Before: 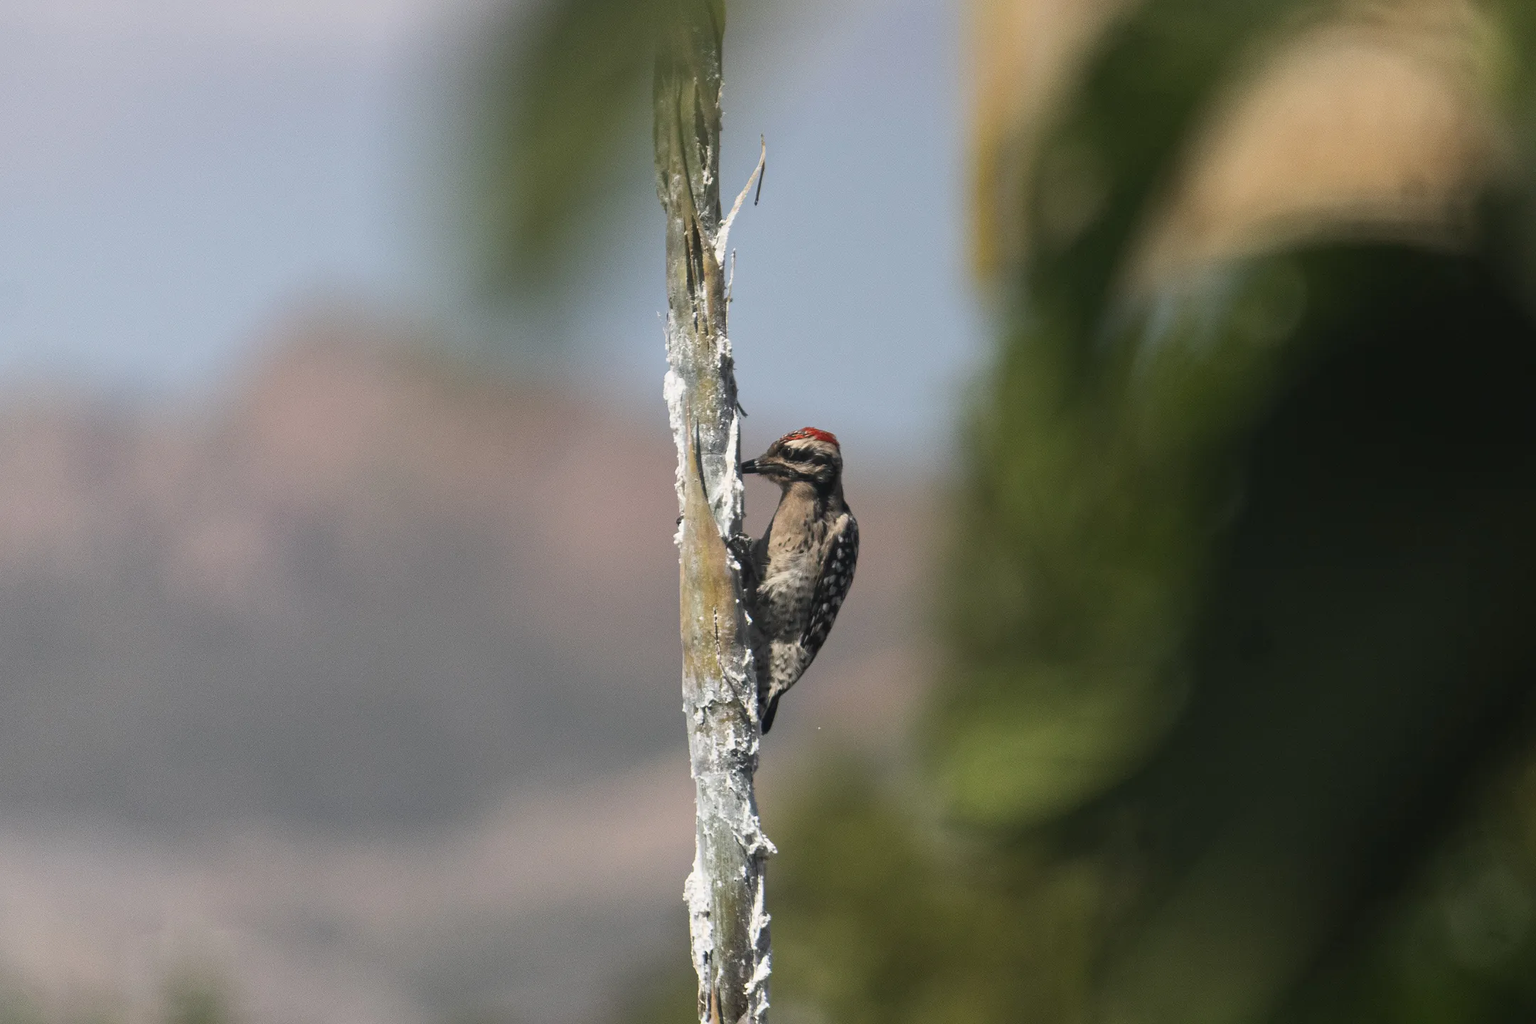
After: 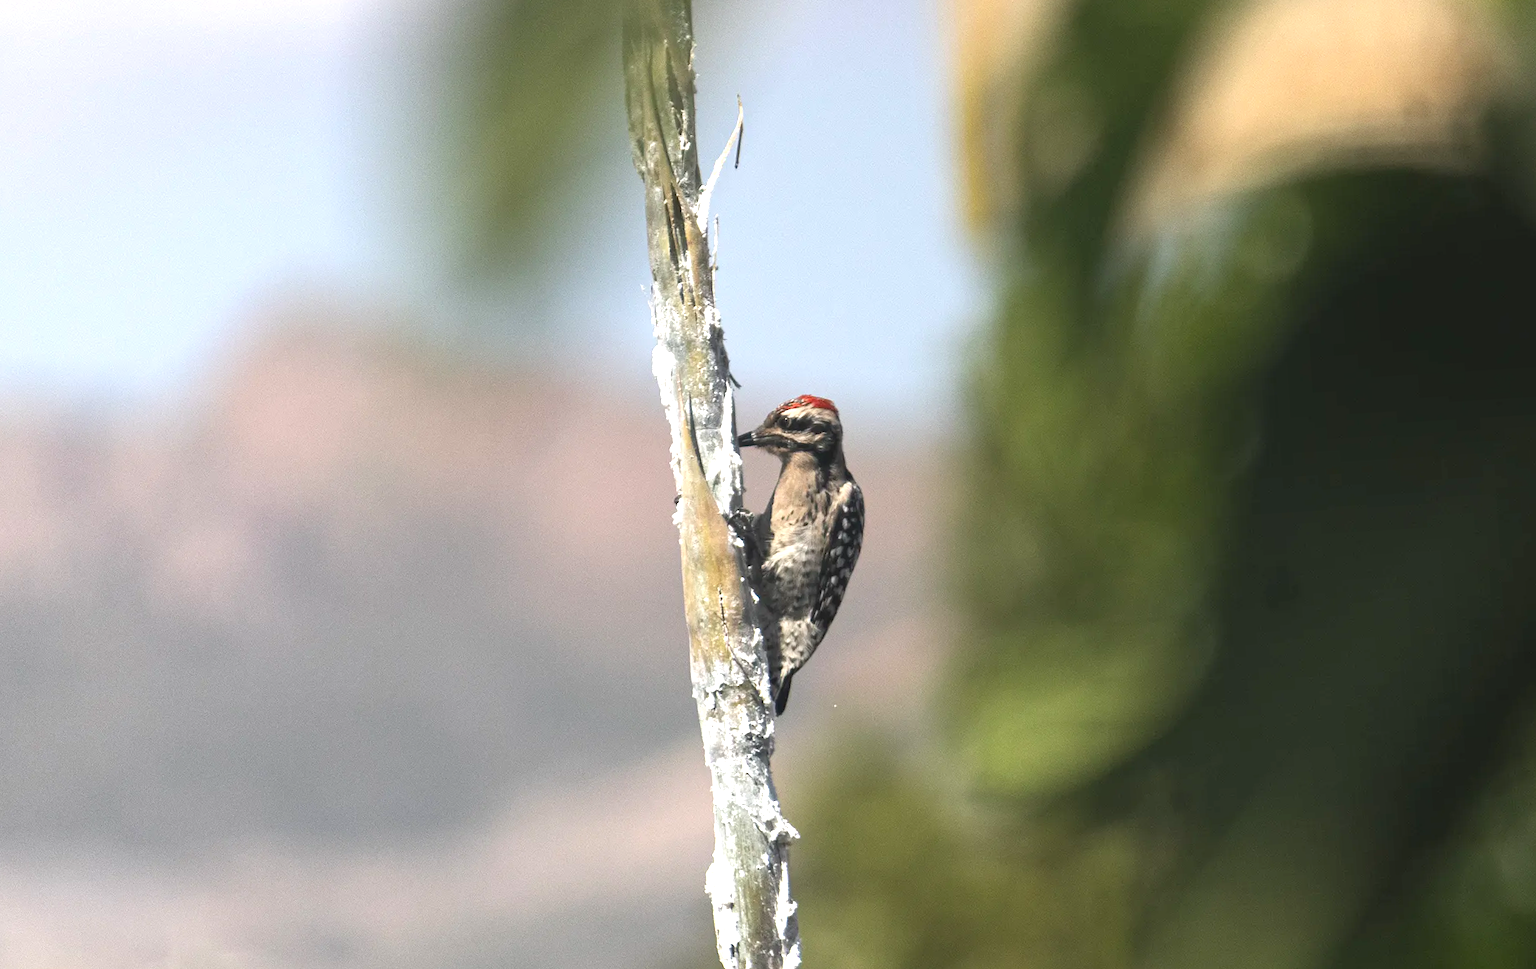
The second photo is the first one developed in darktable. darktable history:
exposure: black level correction 0, exposure 0.953 EV, compensate exposure bias true, compensate highlight preservation false
rotate and perspective: rotation -3.52°, crop left 0.036, crop right 0.964, crop top 0.081, crop bottom 0.919
